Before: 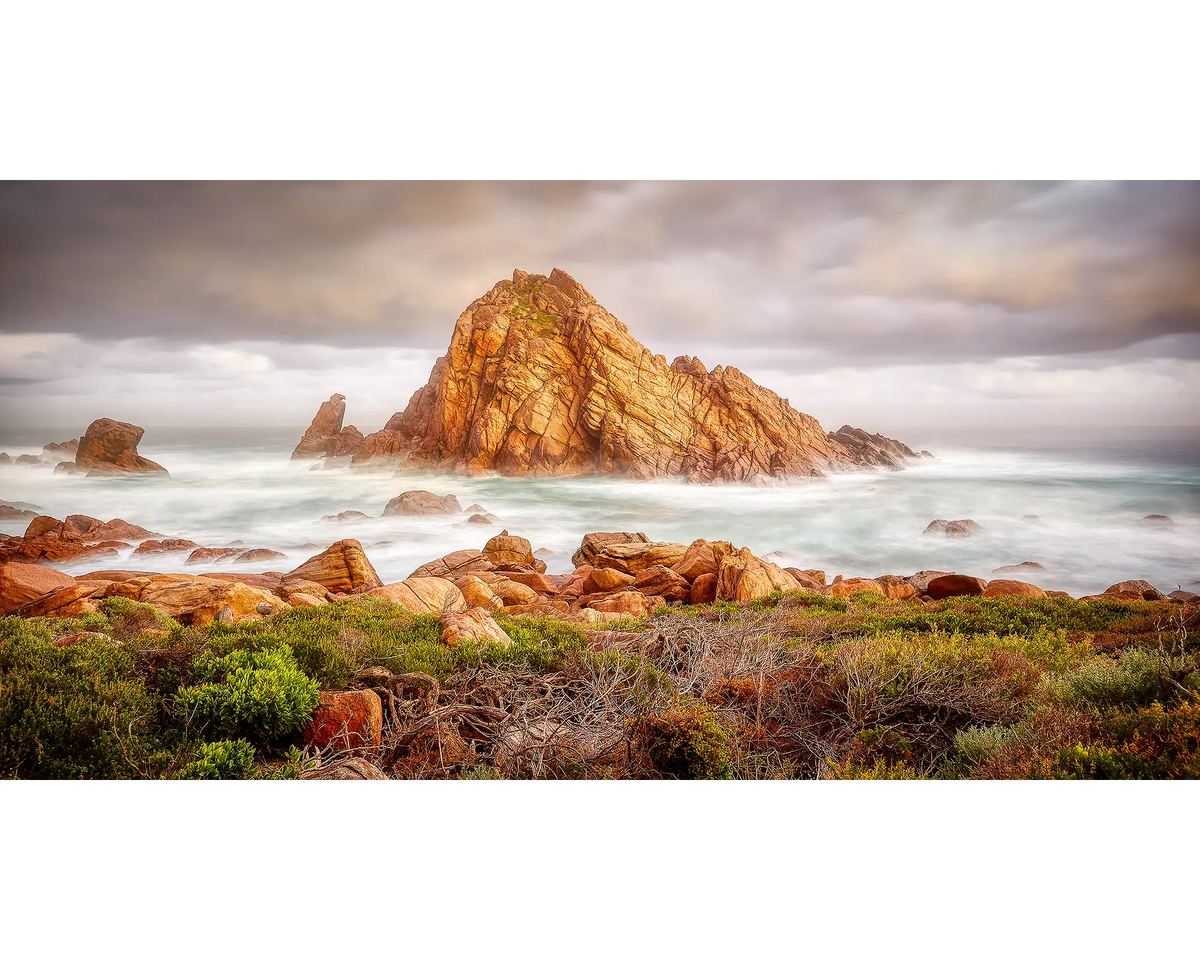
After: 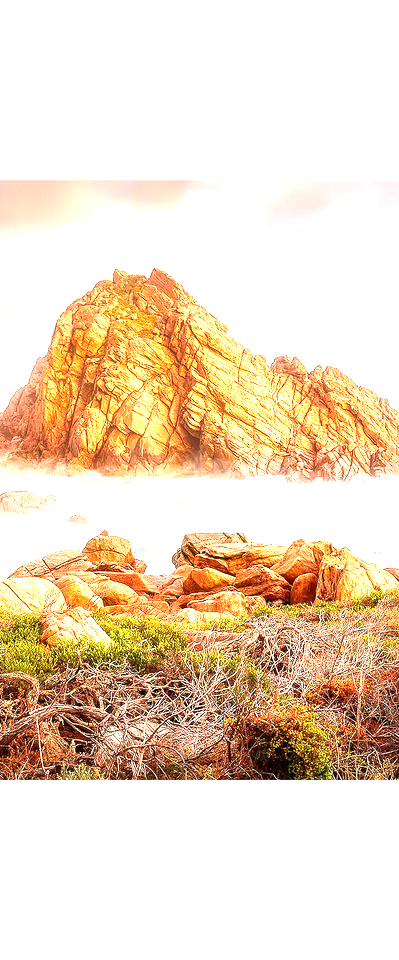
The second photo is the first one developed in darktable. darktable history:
exposure: black level correction 0, exposure 1.45 EV, compensate exposure bias true, compensate highlight preservation false
crop: left 33.36%, right 33.36%
